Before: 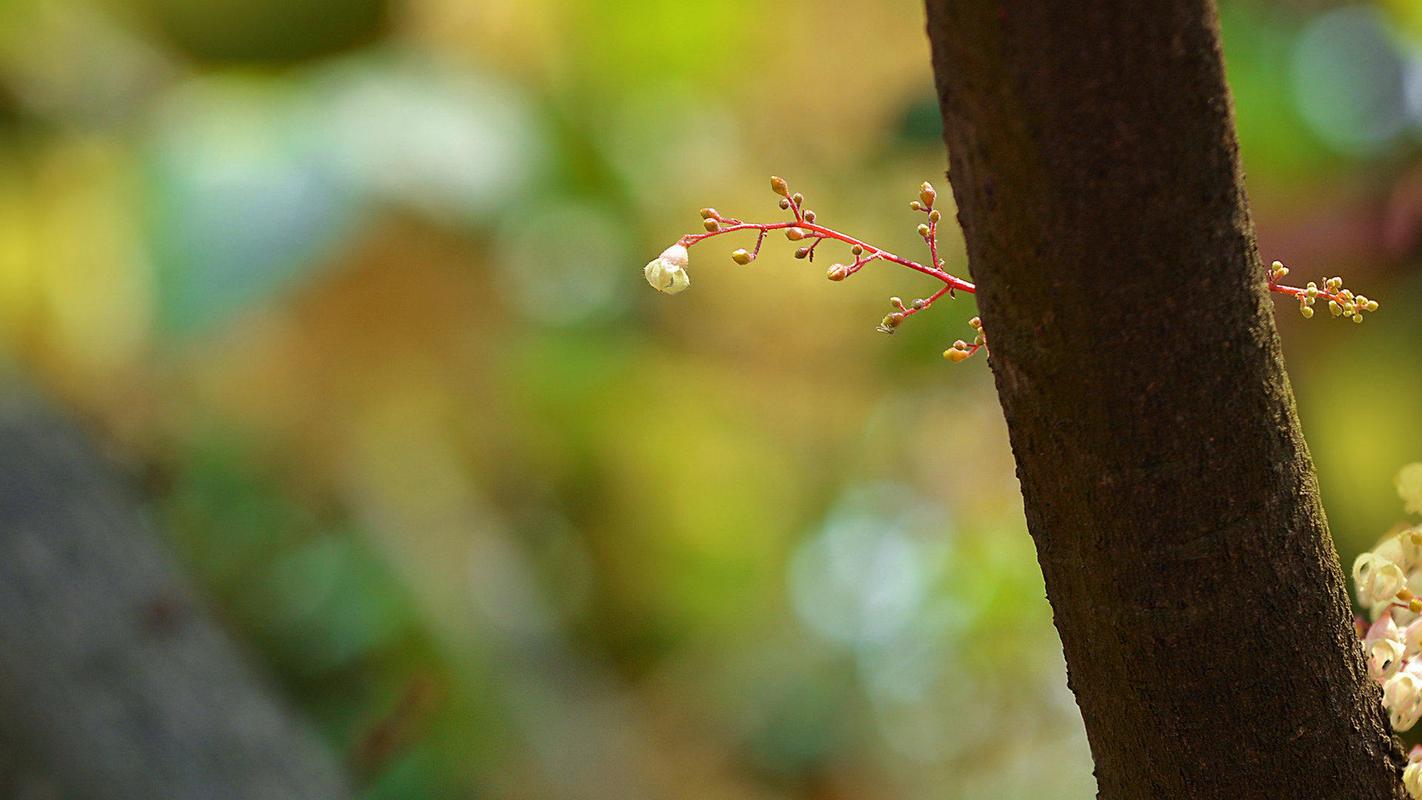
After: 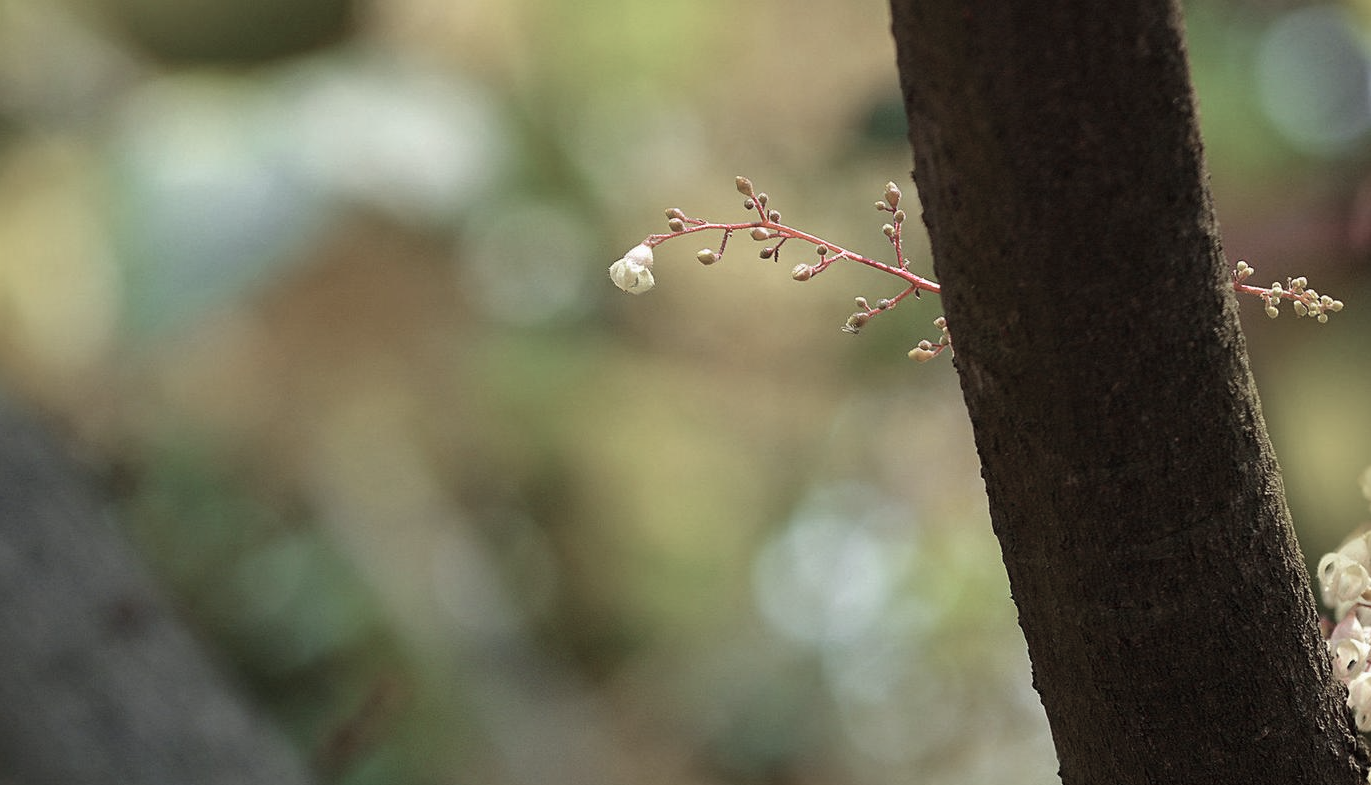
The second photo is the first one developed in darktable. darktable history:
crop and rotate: left 2.531%, right 1.021%, bottom 1.86%
color zones: curves: ch0 [(0, 0.6) (0.129, 0.508) (0.193, 0.483) (0.429, 0.5) (0.571, 0.5) (0.714, 0.5) (0.857, 0.5) (1, 0.6)]; ch1 [(0, 0.481) (0.112, 0.245) (0.213, 0.223) (0.429, 0.233) (0.571, 0.231) (0.683, 0.242) (0.857, 0.296) (1, 0.481)]
